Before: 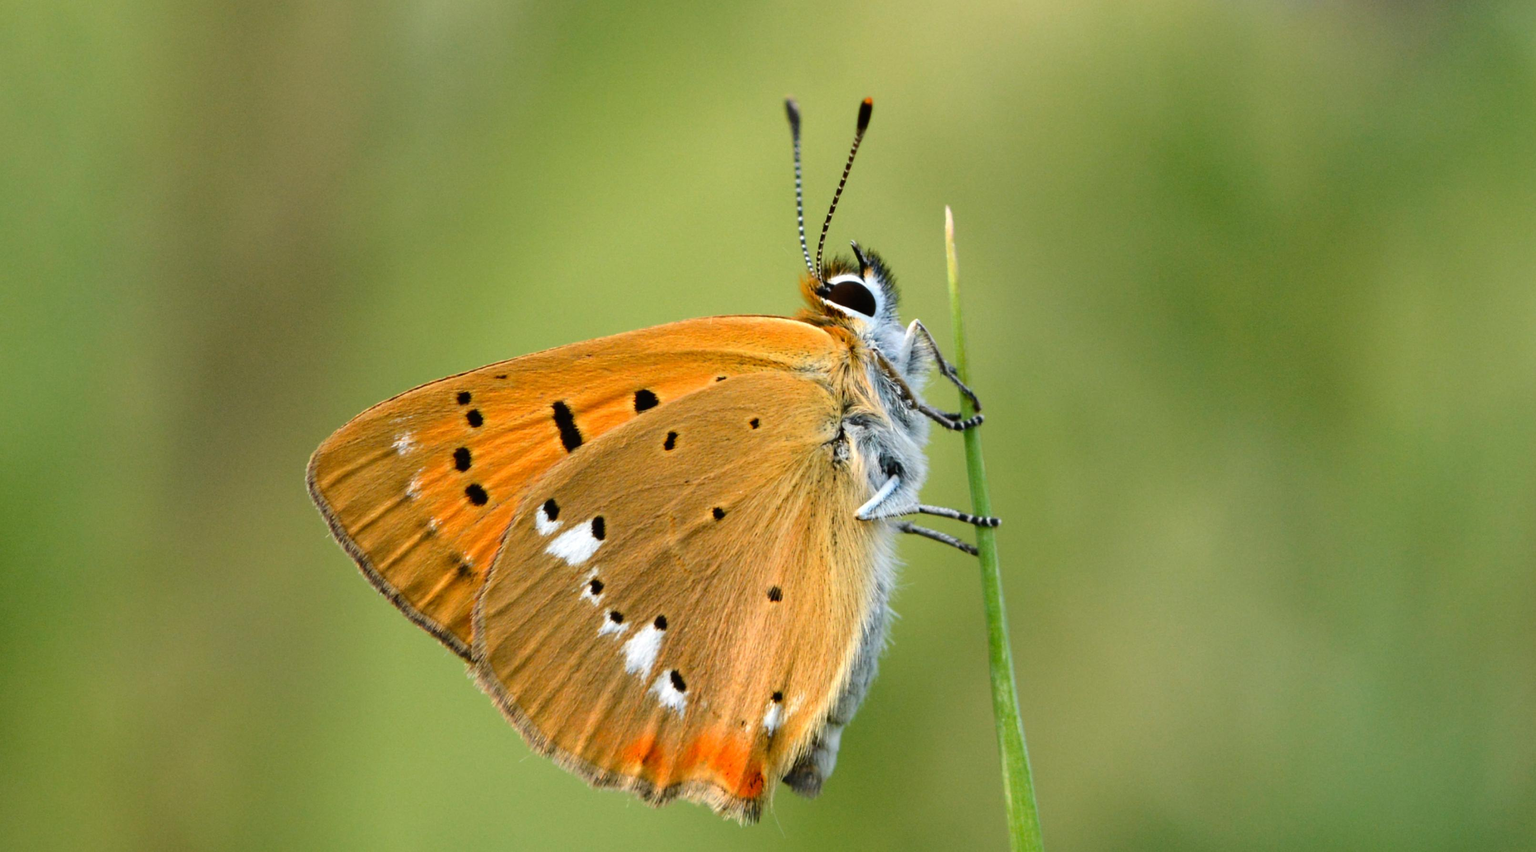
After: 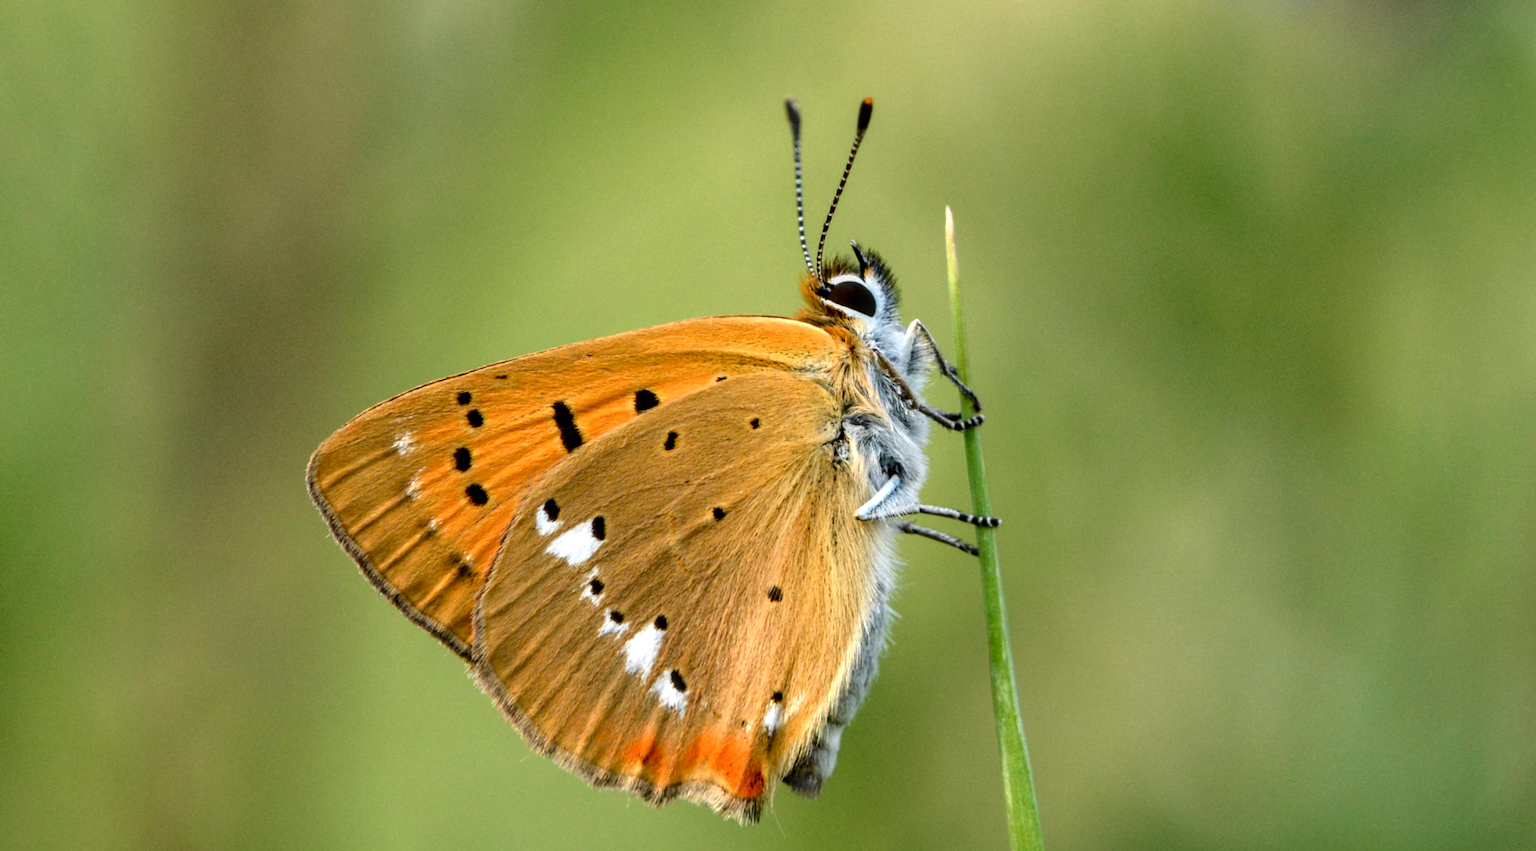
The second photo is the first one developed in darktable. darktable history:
exposure: compensate highlight preservation false
local contrast: detail 139%
